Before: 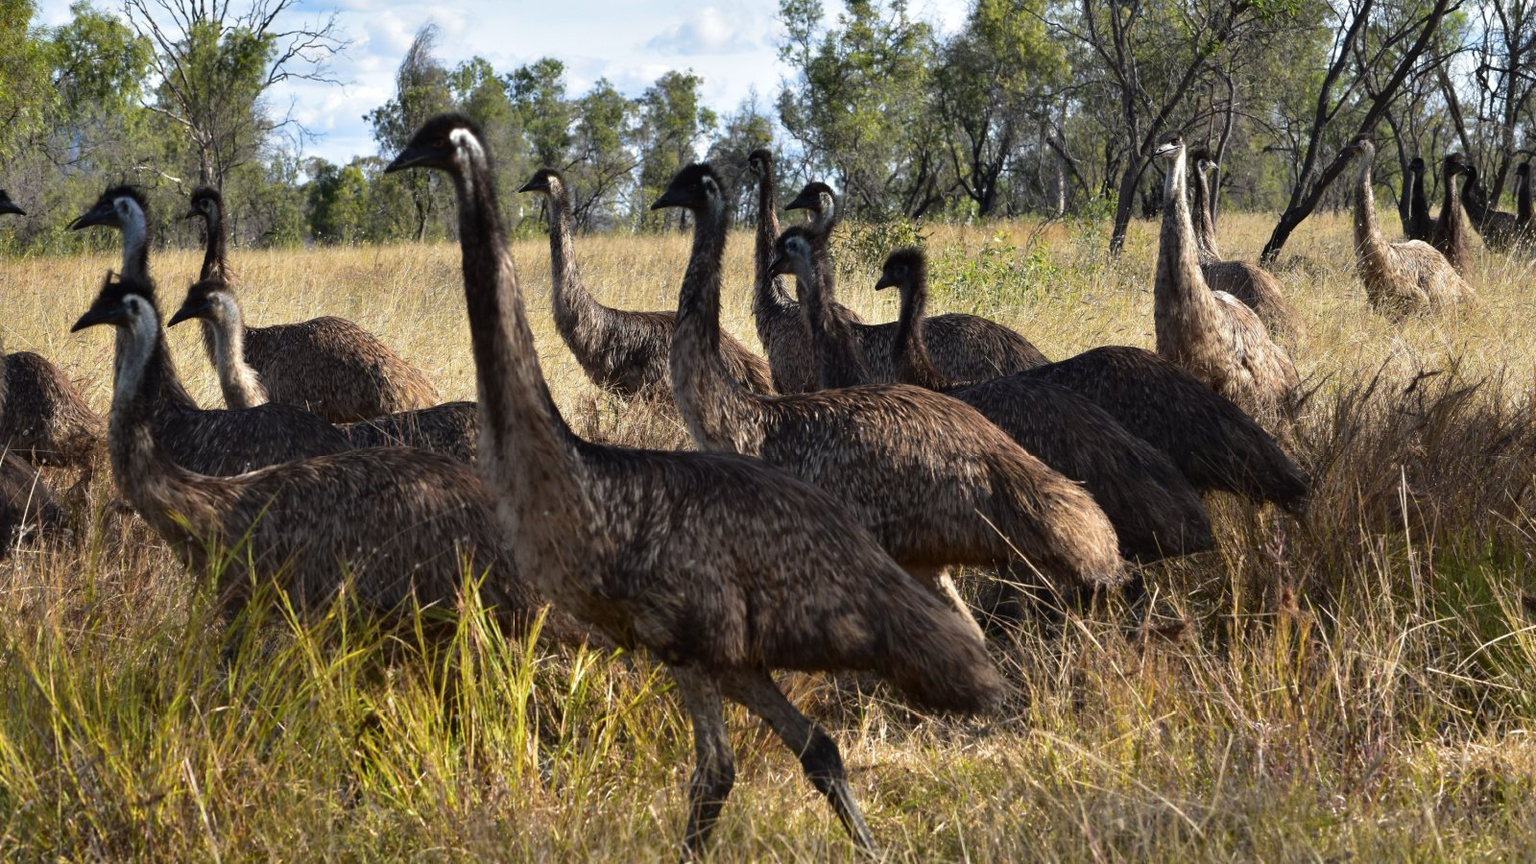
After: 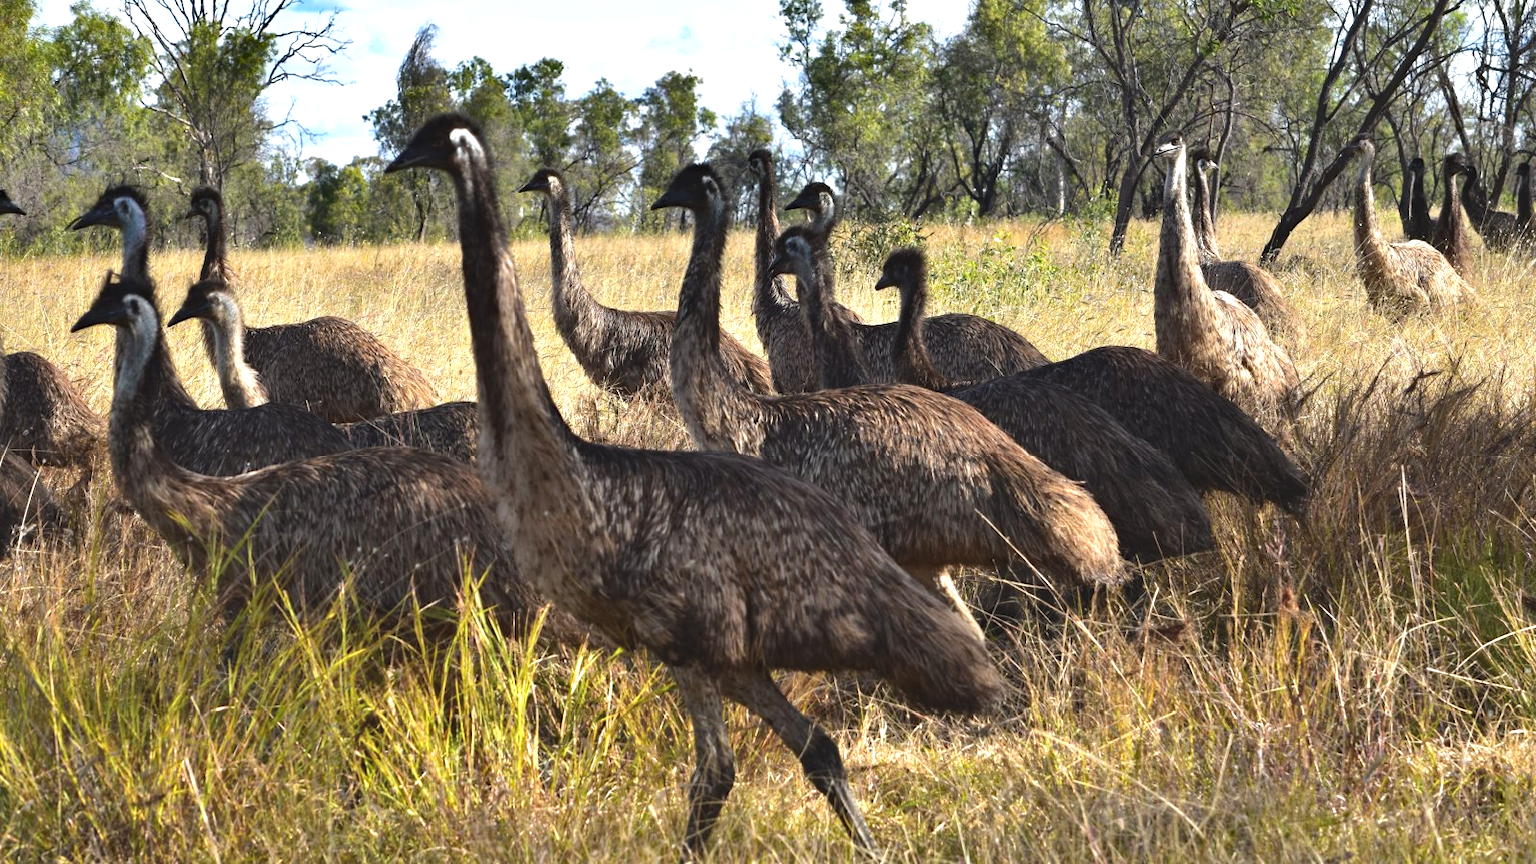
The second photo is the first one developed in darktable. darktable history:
shadows and highlights: soften with gaussian
haze removal: compatibility mode true, adaptive false
exposure: black level correction -0.005, exposure 0.616 EV, compensate exposure bias true, compensate highlight preservation false
